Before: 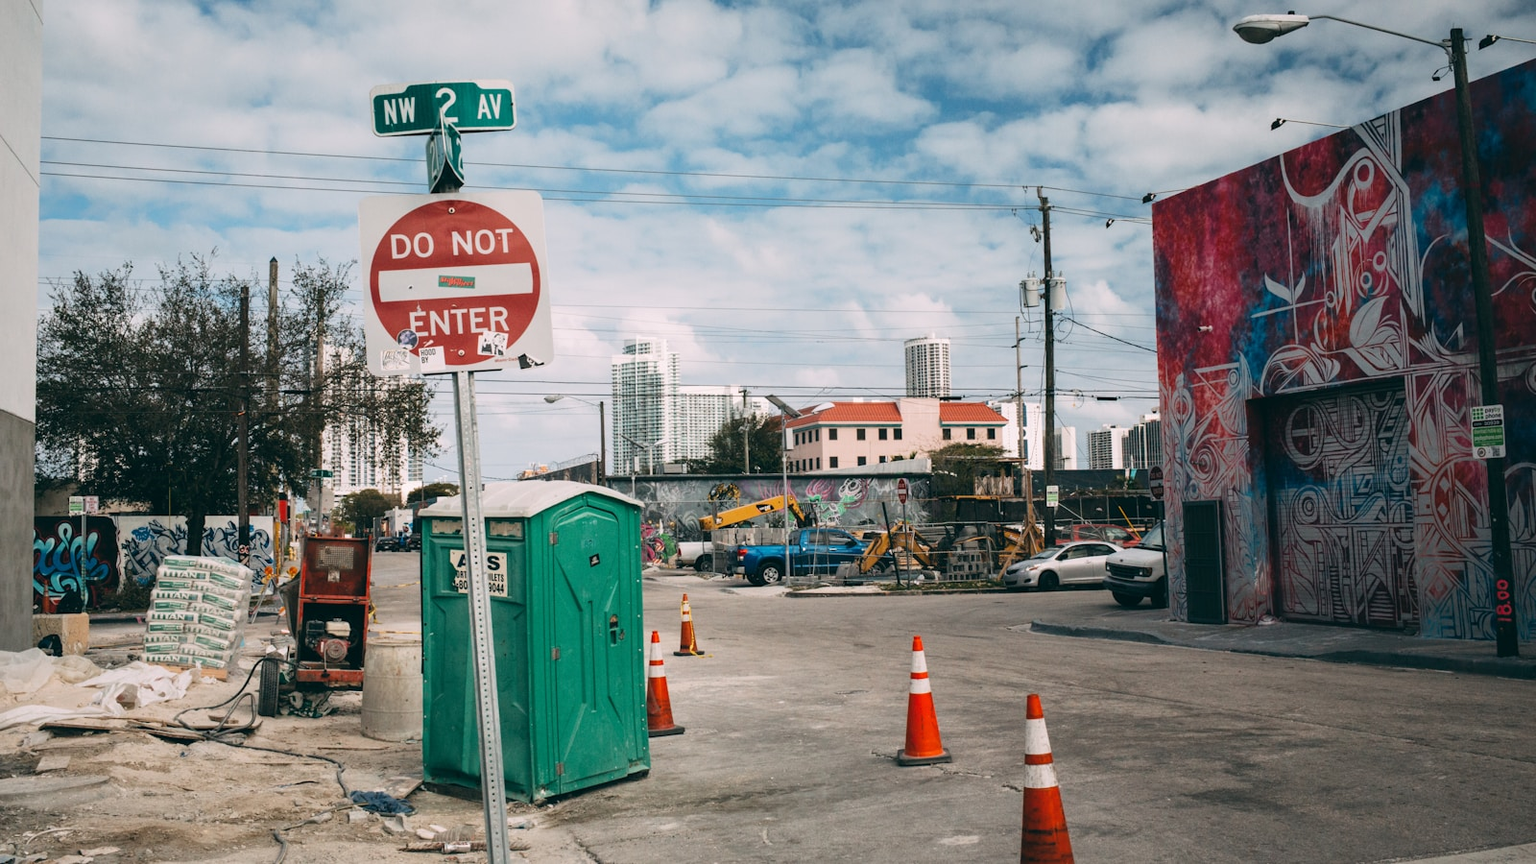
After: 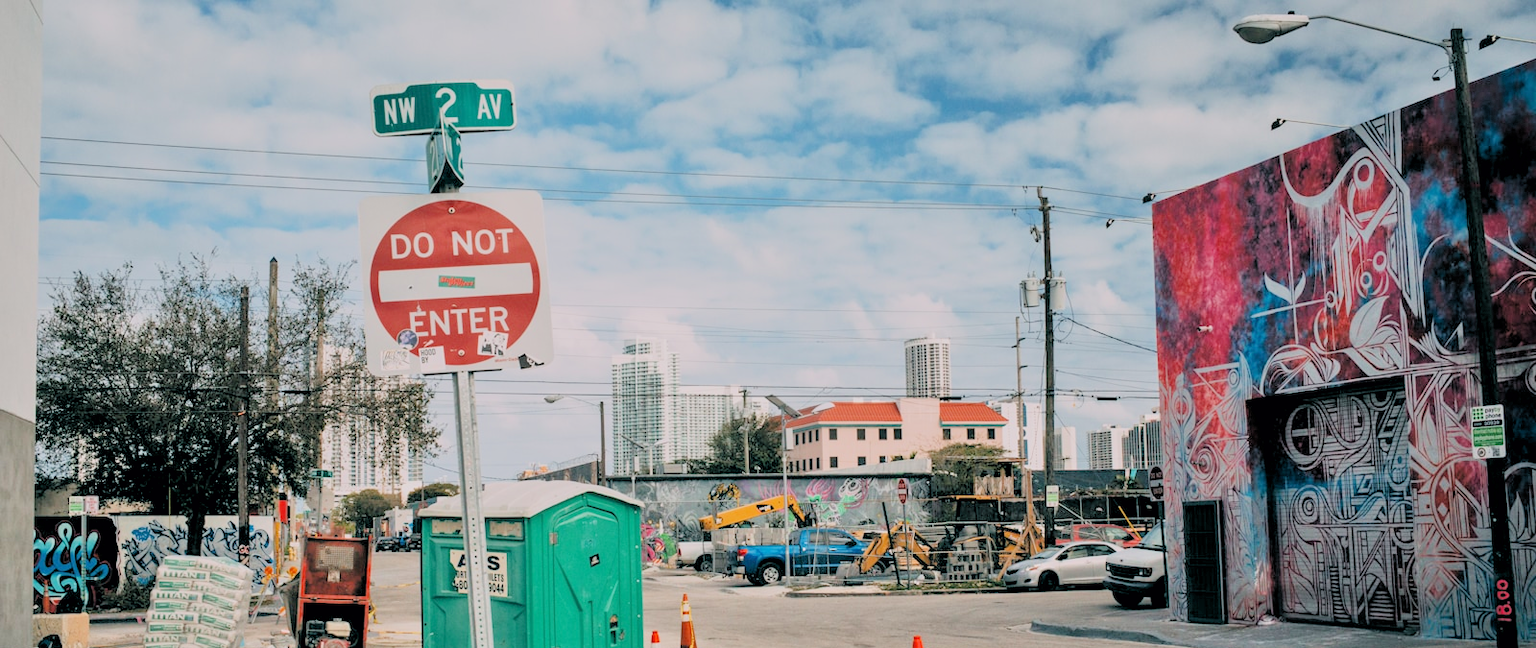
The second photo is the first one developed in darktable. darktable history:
filmic rgb: black relative exposure -7.65 EV, white relative exposure 4.56 EV, hardness 3.61, color science v6 (2022)
tone equalizer: -7 EV 0.15 EV, -6 EV 0.6 EV, -5 EV 1.15 EV, -4 EV 1.33 EV, -3 EV 1.15 EV, -2 EV 0.6 EV, -1 EV 0.15 EV, mask exposure compensation -0.5 EV
rgb levels: levels [[0.013, 0.434, 0.89], [0, 0.5, 1], [0, 0.5, 1]]
crop: bottom 24.988%
